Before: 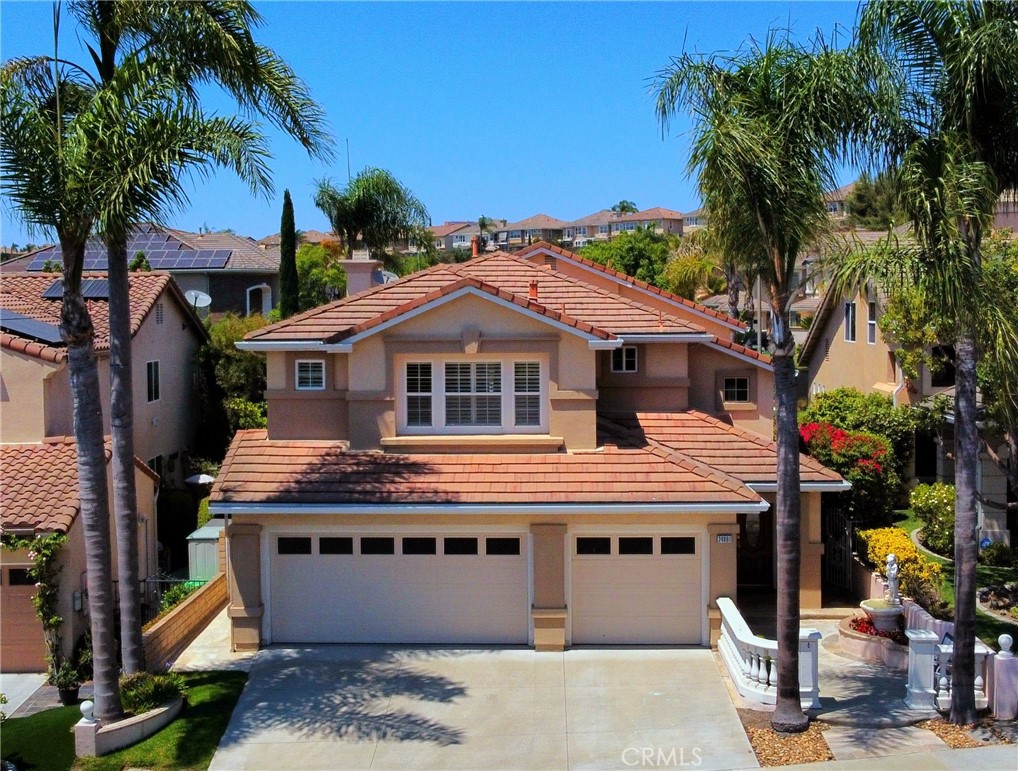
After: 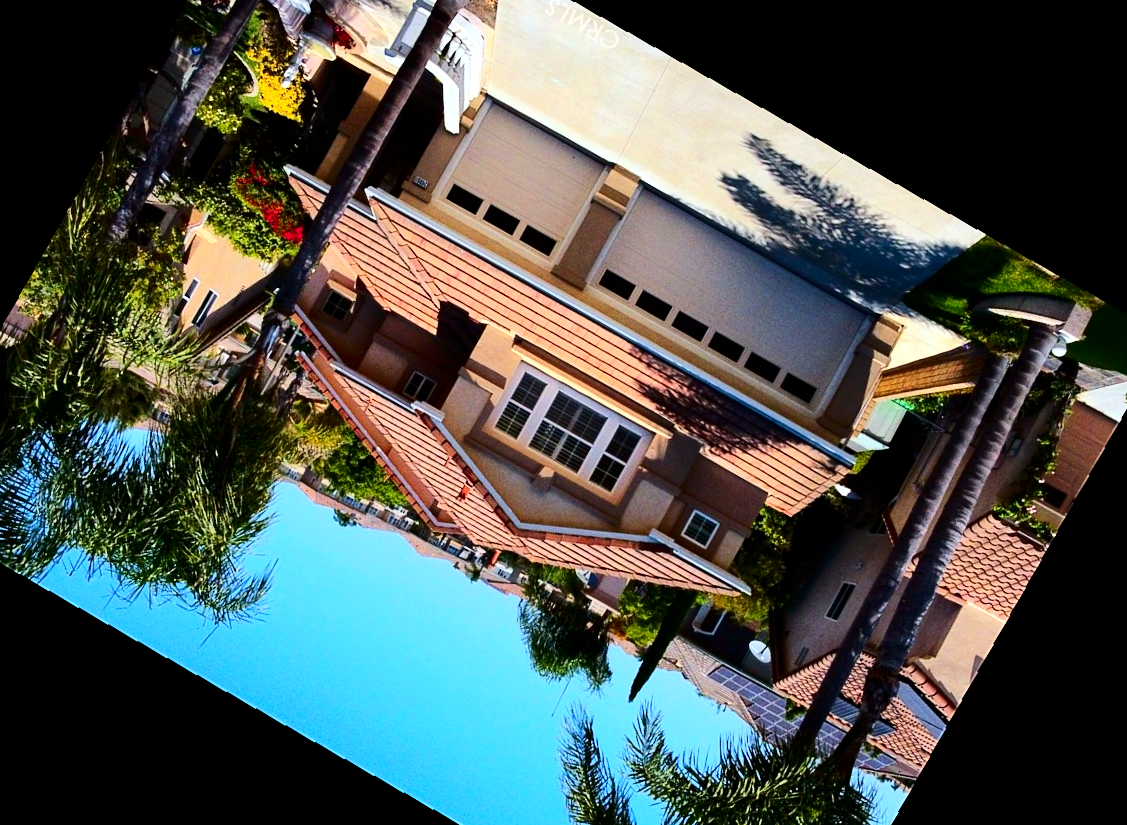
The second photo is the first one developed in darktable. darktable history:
tone equalizer: -8 EV -0.417 EV, -7 EV -0.389 EV, -6 EV -0.333 EV, -5 EV -0.222 EV, -3 EV 0.222 EV, -2 EV 0.333 EV, -1 EV 0.389 EV, +0 EV 0.417 EV, edges refinement/feathering 500, mask exposure compensation -1.57 EV, preserve details no
rotate and perspective: rotation -1.77°, lens shift (horizontal) 0.004, automatic cropping off
contrast brightness saturation: contrast 0.32, brightness -0.08, saturation 0.17
crop and rotate: angle 148.68°, left 9.111%, top 15.603%, right 4.588%, bottom 17.041%
